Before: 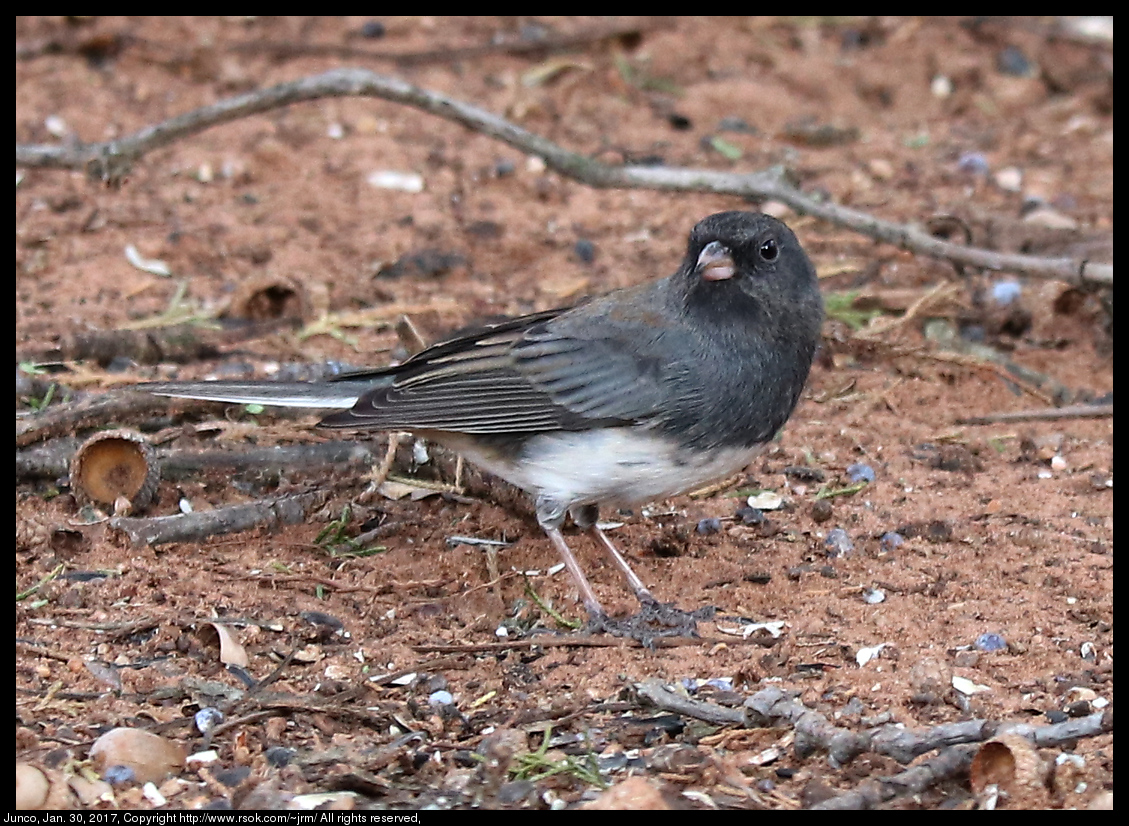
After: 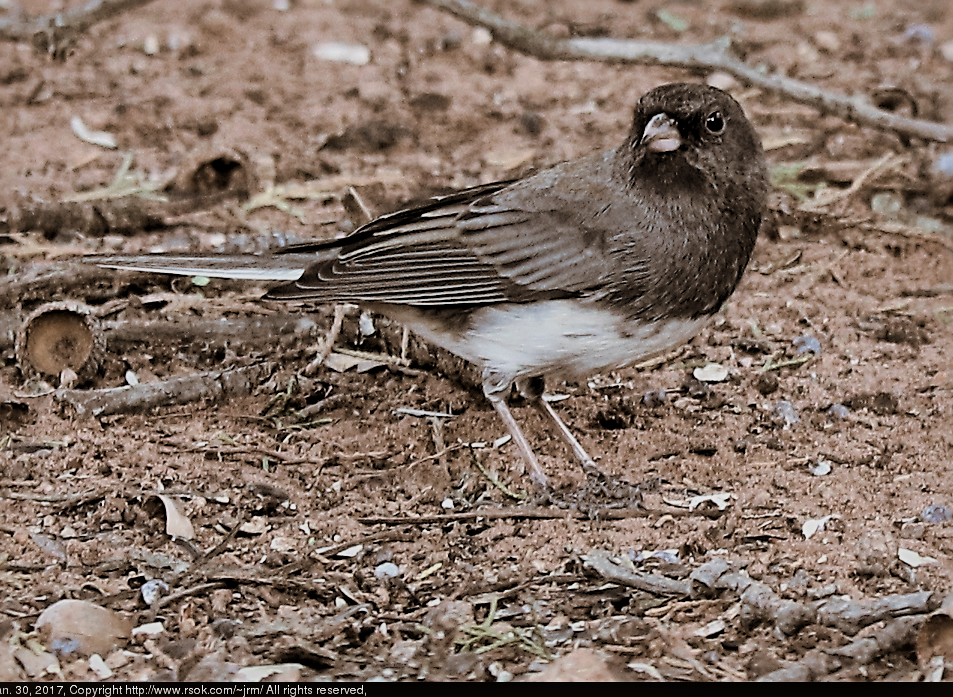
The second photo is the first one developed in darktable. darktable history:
crop and rotate: left 4.842%, top 15.51%, right 10.668%
local contrast: mode bilateral grid, contrast 20, coarseness 50, detail 171%, midtone range 0.2
shadows and highlights: shadows 25, white point adjustment -3, highlights -30
contrast brightness saturation: contrast -0.05, saturation -0.41
exposure: compensate highlight preservation false
sharpen: radius 2.531, amount 0.628
split-toning: shadows › hue 32.4°, shadows › saturation 0.51, highlights › hue 180°, highlights › saturation 0, balance -60.17, compress 55.19%
filmic rgb: black relative exposure -7.65 EV, white relative exposure 4.56 EV, hardness 3.61, color science v6 (2022)
